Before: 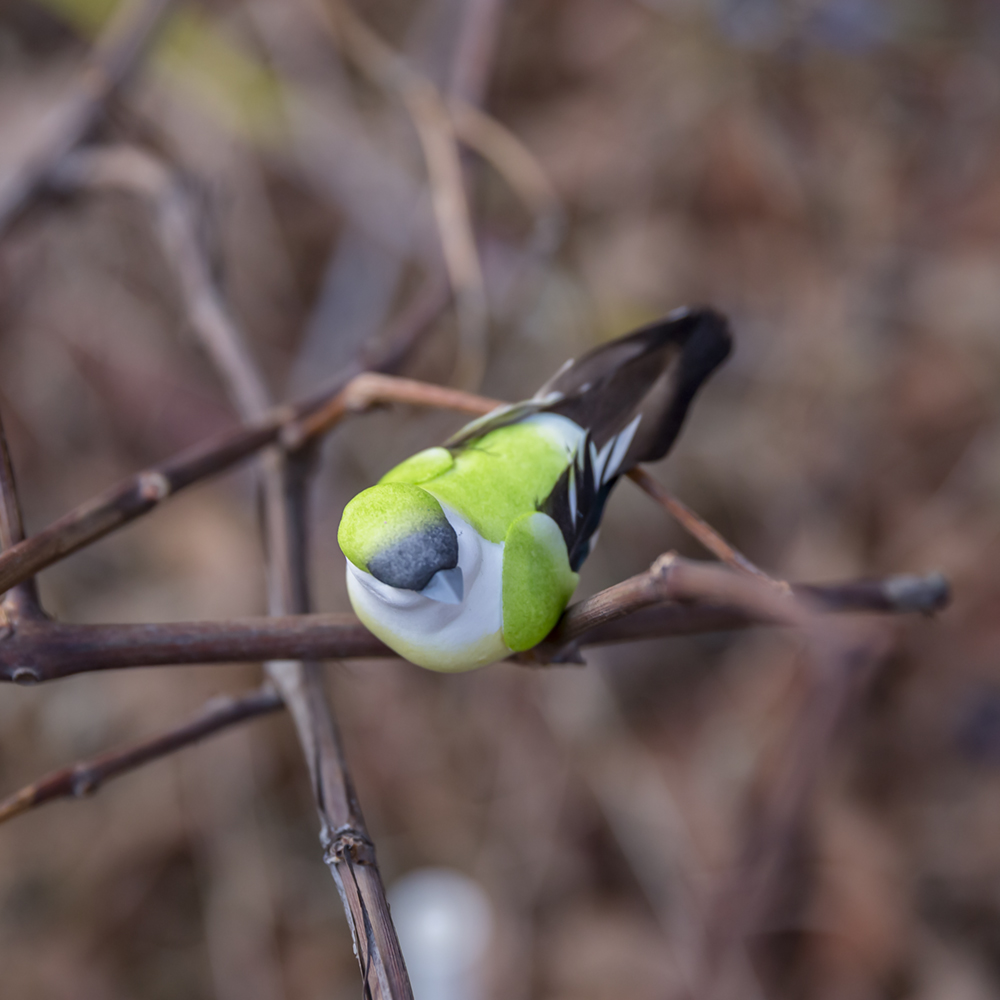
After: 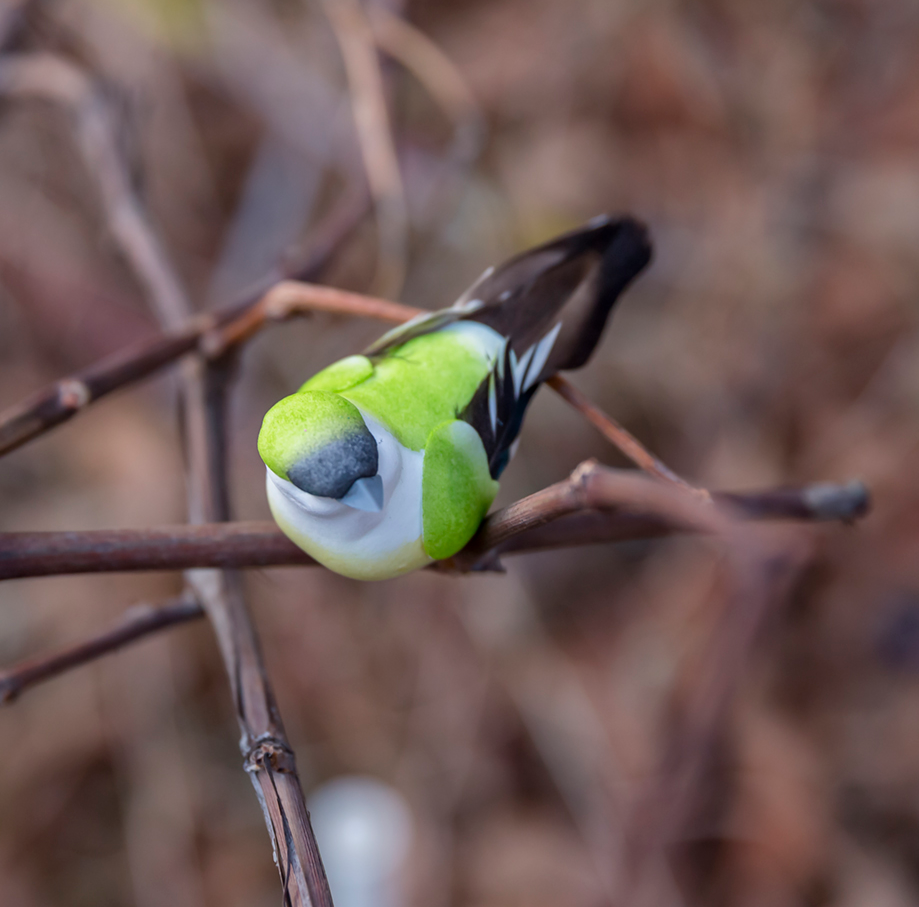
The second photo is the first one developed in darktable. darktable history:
crop and rotate: left 8.003%, top 9.236%
